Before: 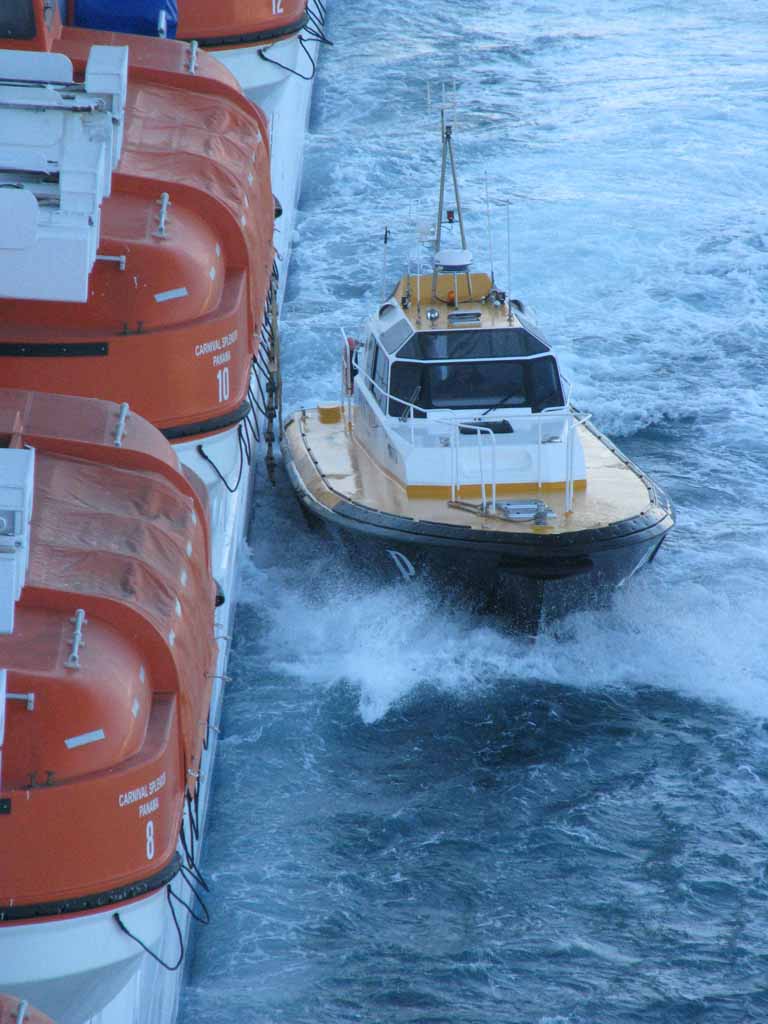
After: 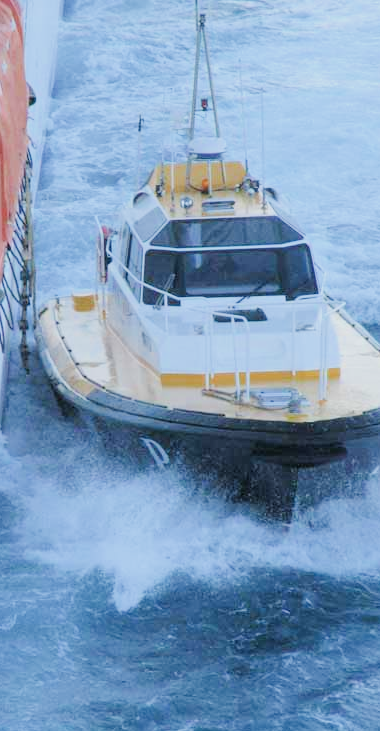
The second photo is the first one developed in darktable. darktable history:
exposure: black level correction 0, exposure 1.2 EV, compensate exposure bias true, compensate highlight preservation false
crop: left 32.075%, top 10.976%, right 18.355%, bottom 17.596%
filmic rgb: black relative exposure -6.98 EV, white relative exposure 5.63 EV, hardness 2.86
